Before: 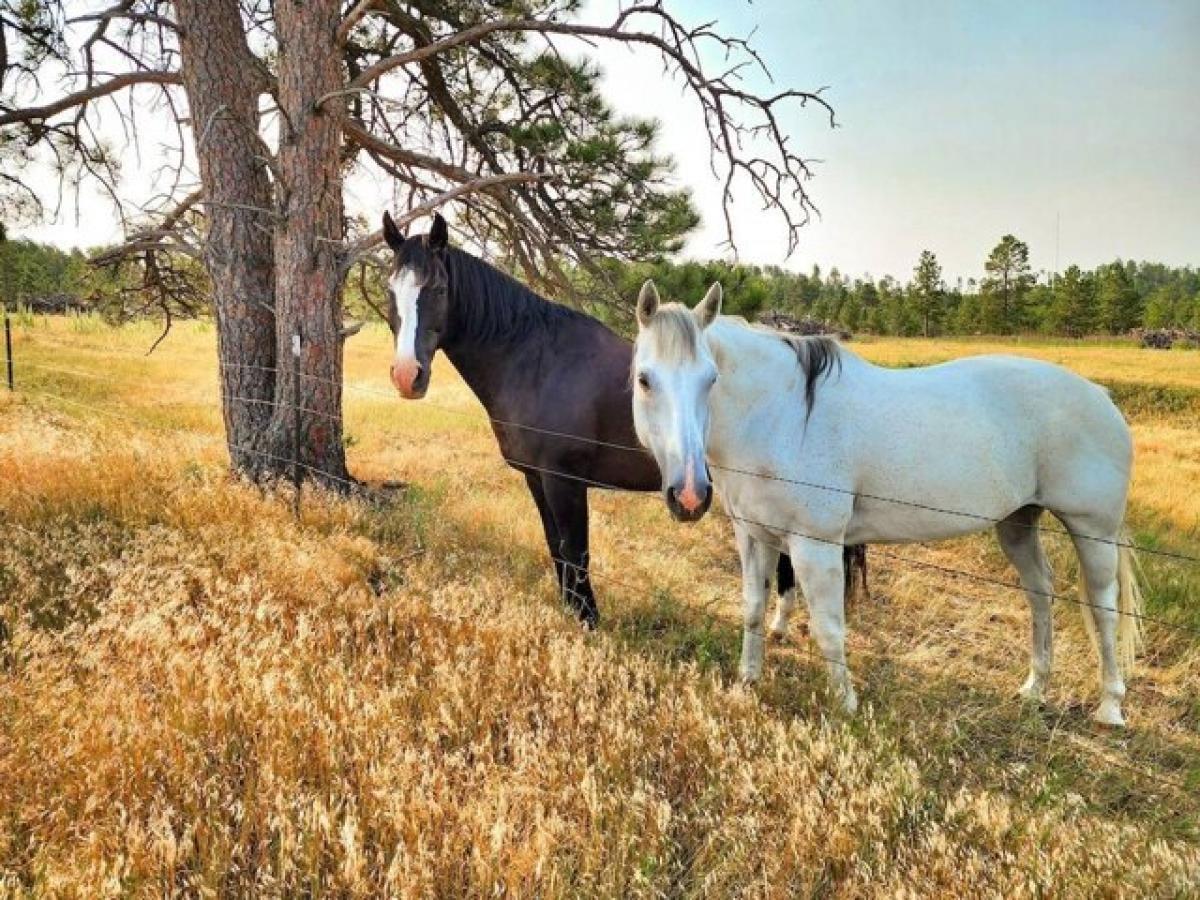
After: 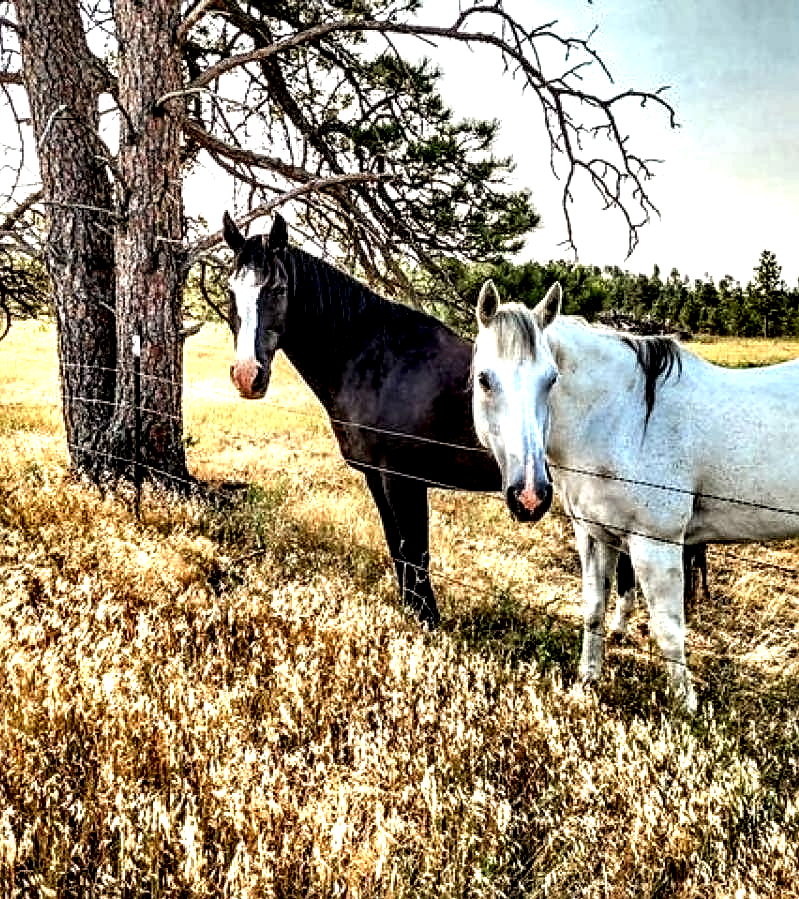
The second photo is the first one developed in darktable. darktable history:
crop and rotate: left 13.409%, right 19.924%
local contrast: highlights 115%, shadows 42%, detail 293%
sharpen: on, module defaults
